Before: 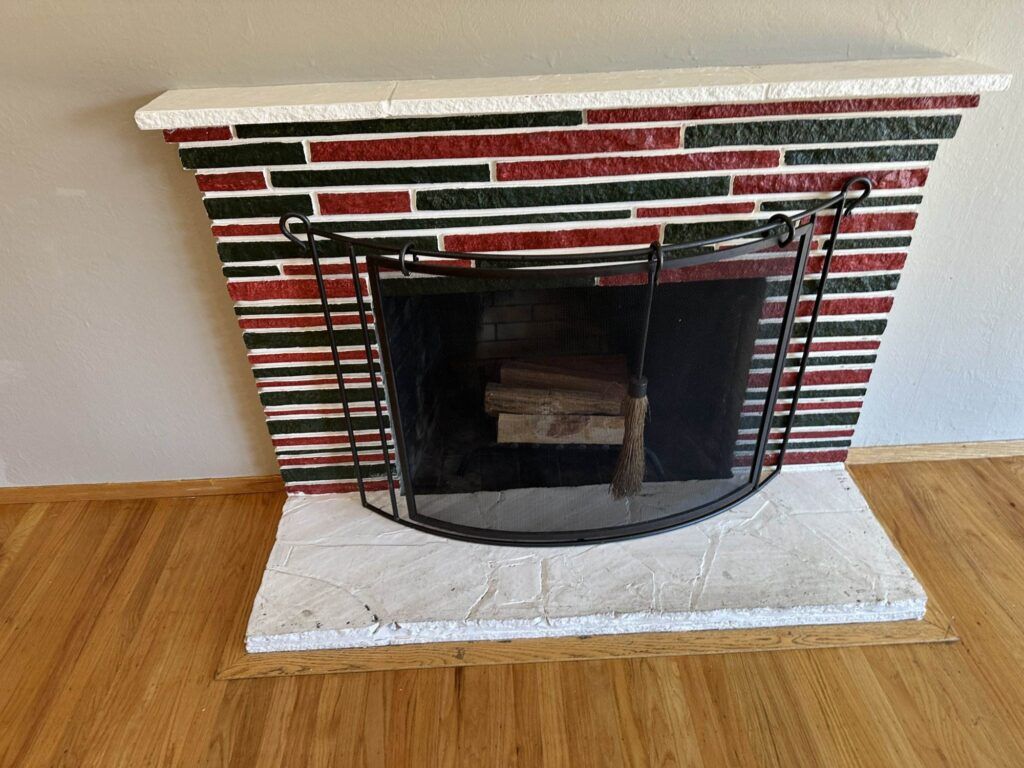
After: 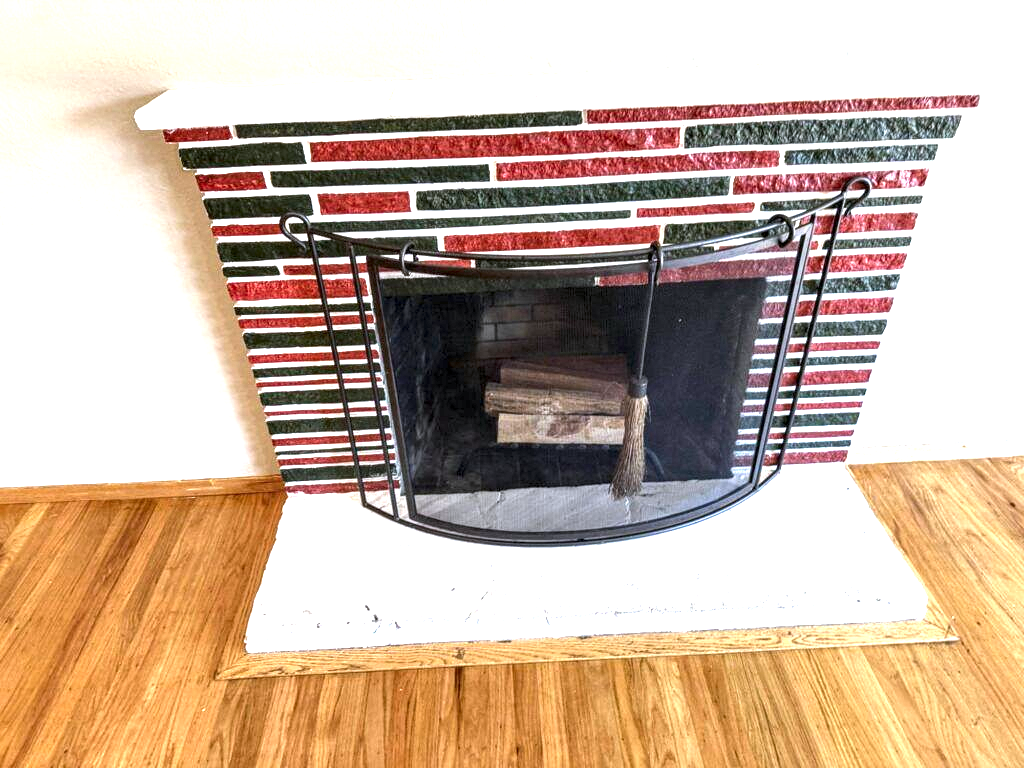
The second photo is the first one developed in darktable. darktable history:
exposure: black level correction 0, exposure 1.625 EV, compensate exposure bias true, compensate highlight preservation false
local contrast: detail 160%
color calibration: illuminant as shot in camera, x 0.358, y 0.373, temperature 4628.91 K
